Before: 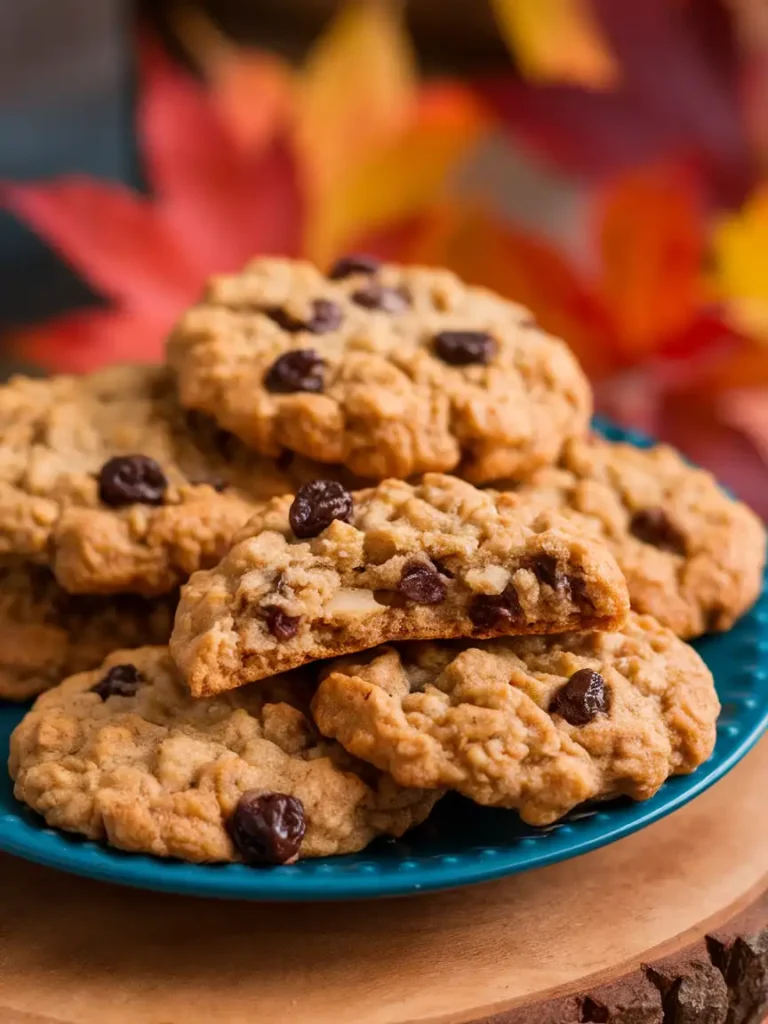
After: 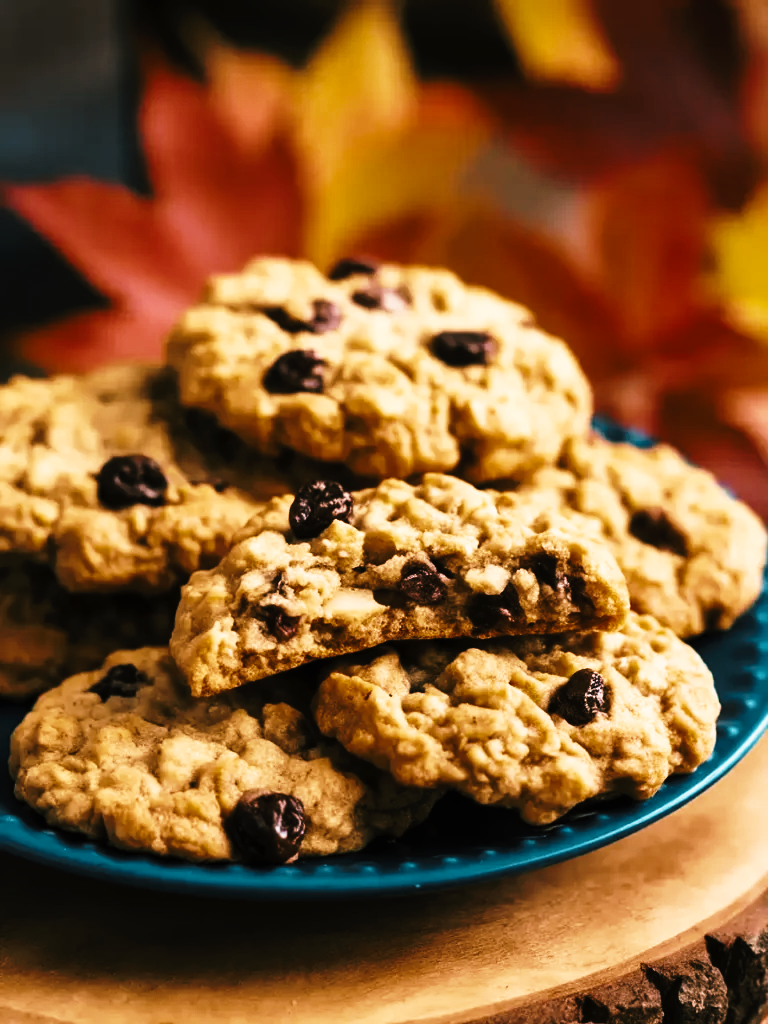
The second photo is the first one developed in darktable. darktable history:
tone curve: curves: ch0 [(0, 0) (0.003, 0.003) (0.011, 0.006) (0.025, 0.012) (0.044, 0.02) (0.069, 0.023) (0.1, 0.029) (0.136, 0.037) (0.177, 0.058) (0.224, 0.084) (0.277, 0.137) (0.335, 0.209) (0.399, 0.336) (0.468, 0.478) (0.543, 0.63) (0.623, 0.789) (0.709, 0.903) (0.801, 0.967) (0.898, 0.987) (1, 1)], preserve colors none
color look up table: target L [97.31, 84.3, 84.08, 66.02, 62.27, 54.42, 65.34, 74.89, 62.78, 47.88, 34.38, 23.09, 2.847, 200, 74.28, 63.6, 69.68, 53.6, 42.65, 45.9, 52.86, 42.86, 31.57, 28.84, 15.7, 15.4, 84.36, 69.48, 63.22, 41.88, 49.76, 54.54, 42.94, 50, 40.42, 39.77, 35.34, 32.56, 33.44, 33.58, 26.24, 8.474, 53.82, 73.21, 53.26, 52.58, 50.74, 36.23, 30.83], target a [-0.321, 4.421, -17.25, 2.864, -23.87, -16.63, -4.036, -4.189, -20.39, -24.2, -15.36, -17.44, -0.198, 0, 12.55, 5.788, 7.458, 25.07, 34.6, 22.11, 9.81, 6.88, 21.72, 22.27, -0.829, 5.968, 6.218, 17.44, -1.12, 36.34, 32.94, 8.454, 37.04, 17.35, 31.62, -3.963, 7.118, 27.84, 0.314, -0.065, 30.04, 4.677, -15.58, -15.31, -15.71, -14.45, -13.96, -8.398, -7.088], target b [8.85, 19.82, -8.574, 41.98, 2.213, -9.402, 41.05, 20.88, 9.727, 22.71, 10.04, 12.62, 0.89, 0, 0.546, 40.06, 23.13, -1.453, 23.77, 30.4, 12.21, 27.92, 40.66, 32.88, 4.772, 16.3, -3.368, -14.58, 1.056, -17.74, -15.84, -22.79, -22.59, -6.22, -17.07, -17.28, -21.05, -5.271, -17.2, -16.68, -30.79, -10.83, -10.84, -13, -9.77, -11.94, -10.94, -5.985, -9.525], num patches 49
